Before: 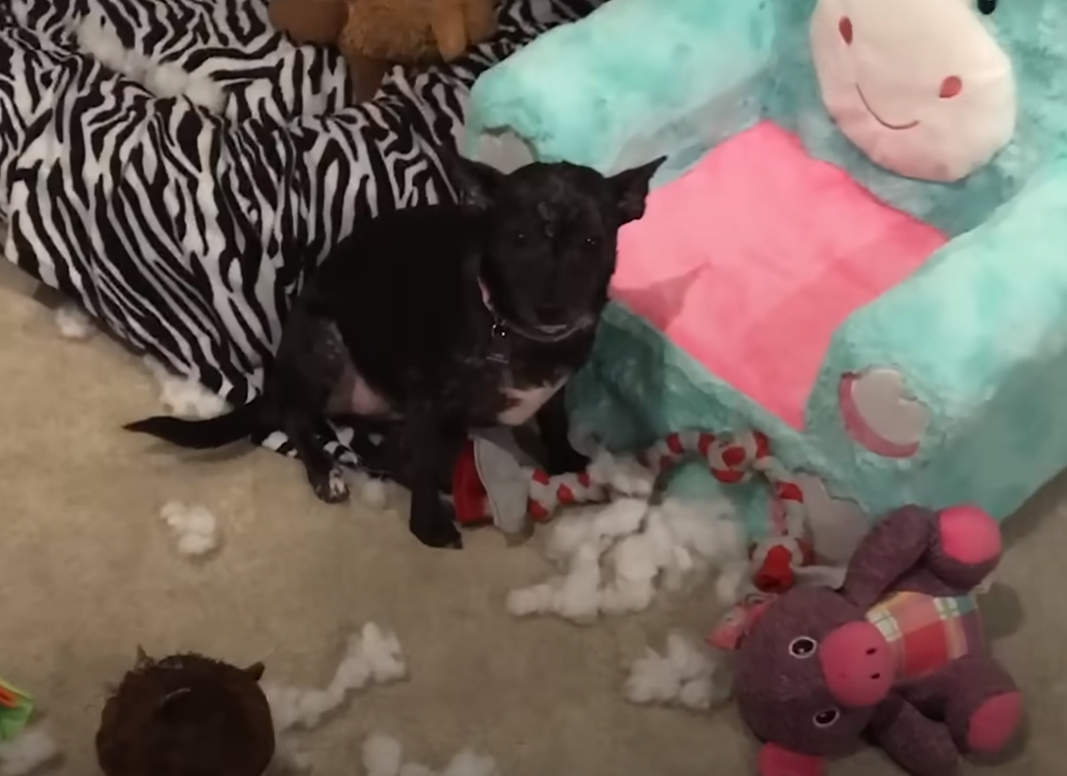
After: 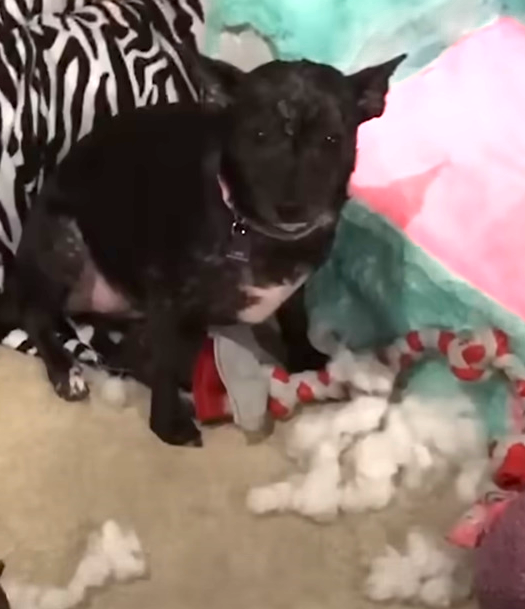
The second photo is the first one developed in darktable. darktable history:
exposure: black level correction 0.001, exposure 1.119 EV, compensate exposure bias true, compensate highlight preservation false
color zones: curves: ch0 [(0.25, 0.5) (0.636, 0.25) (0.75, 0.5)]
crop and rotate: angle 0.017°, left 24.426%, top 13.208%, right 26.285%, bottom 8.226%
